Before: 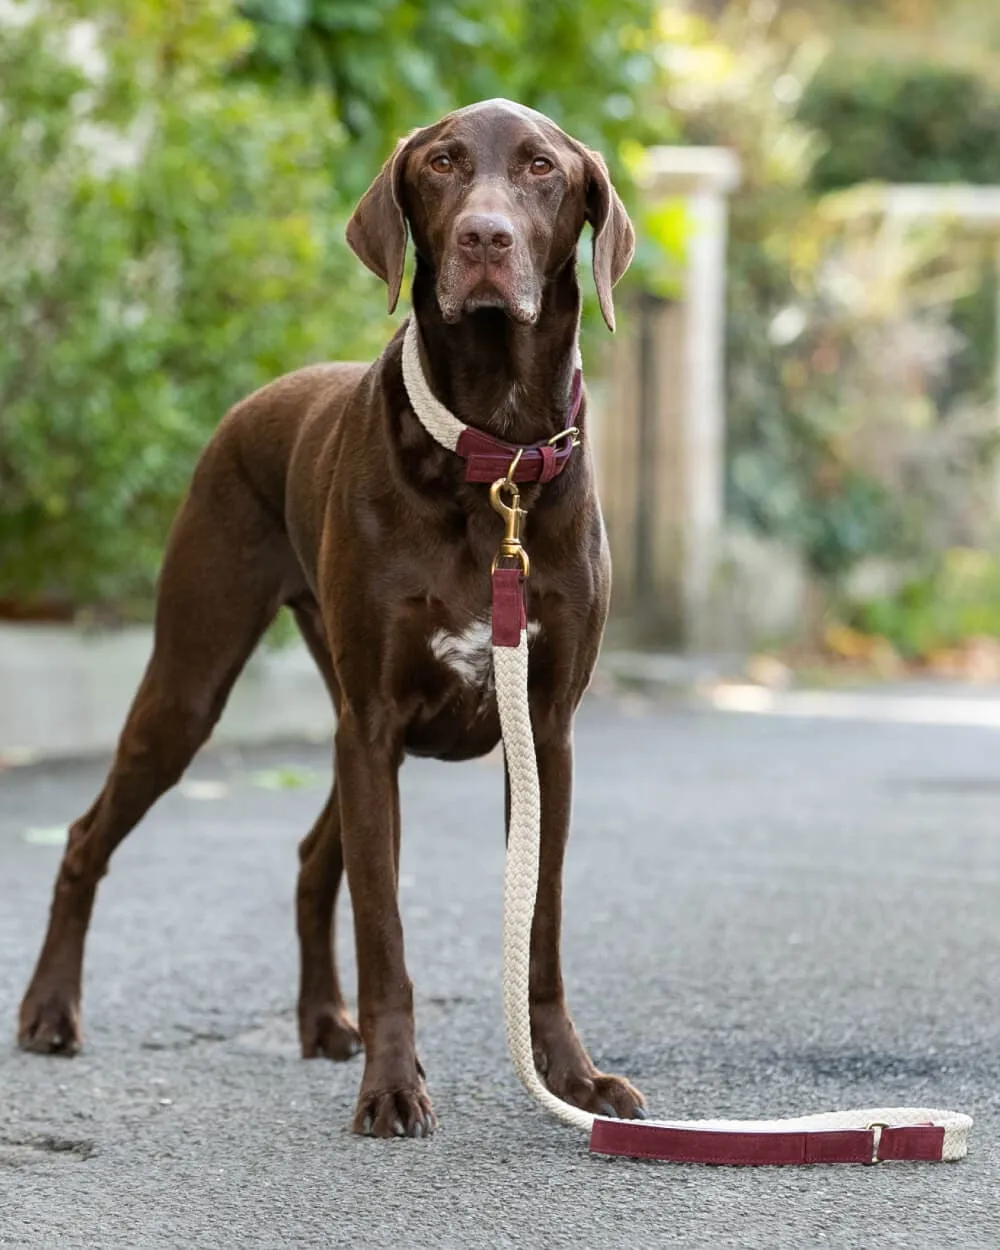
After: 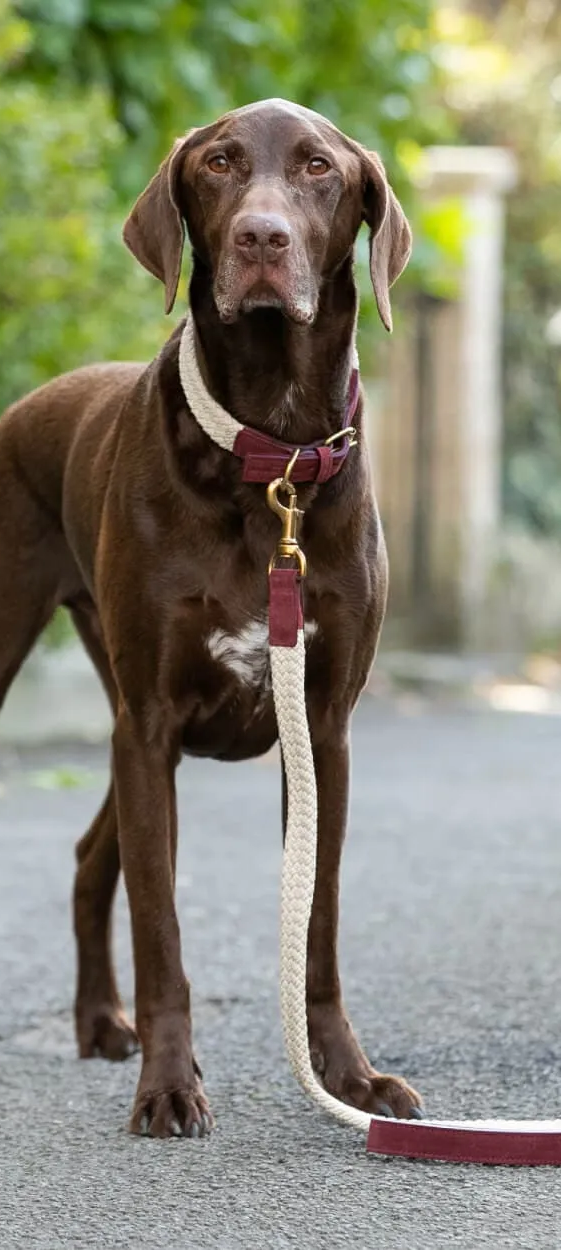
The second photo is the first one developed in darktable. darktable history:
crop and rotate: left 22.327%, right 21.544%
